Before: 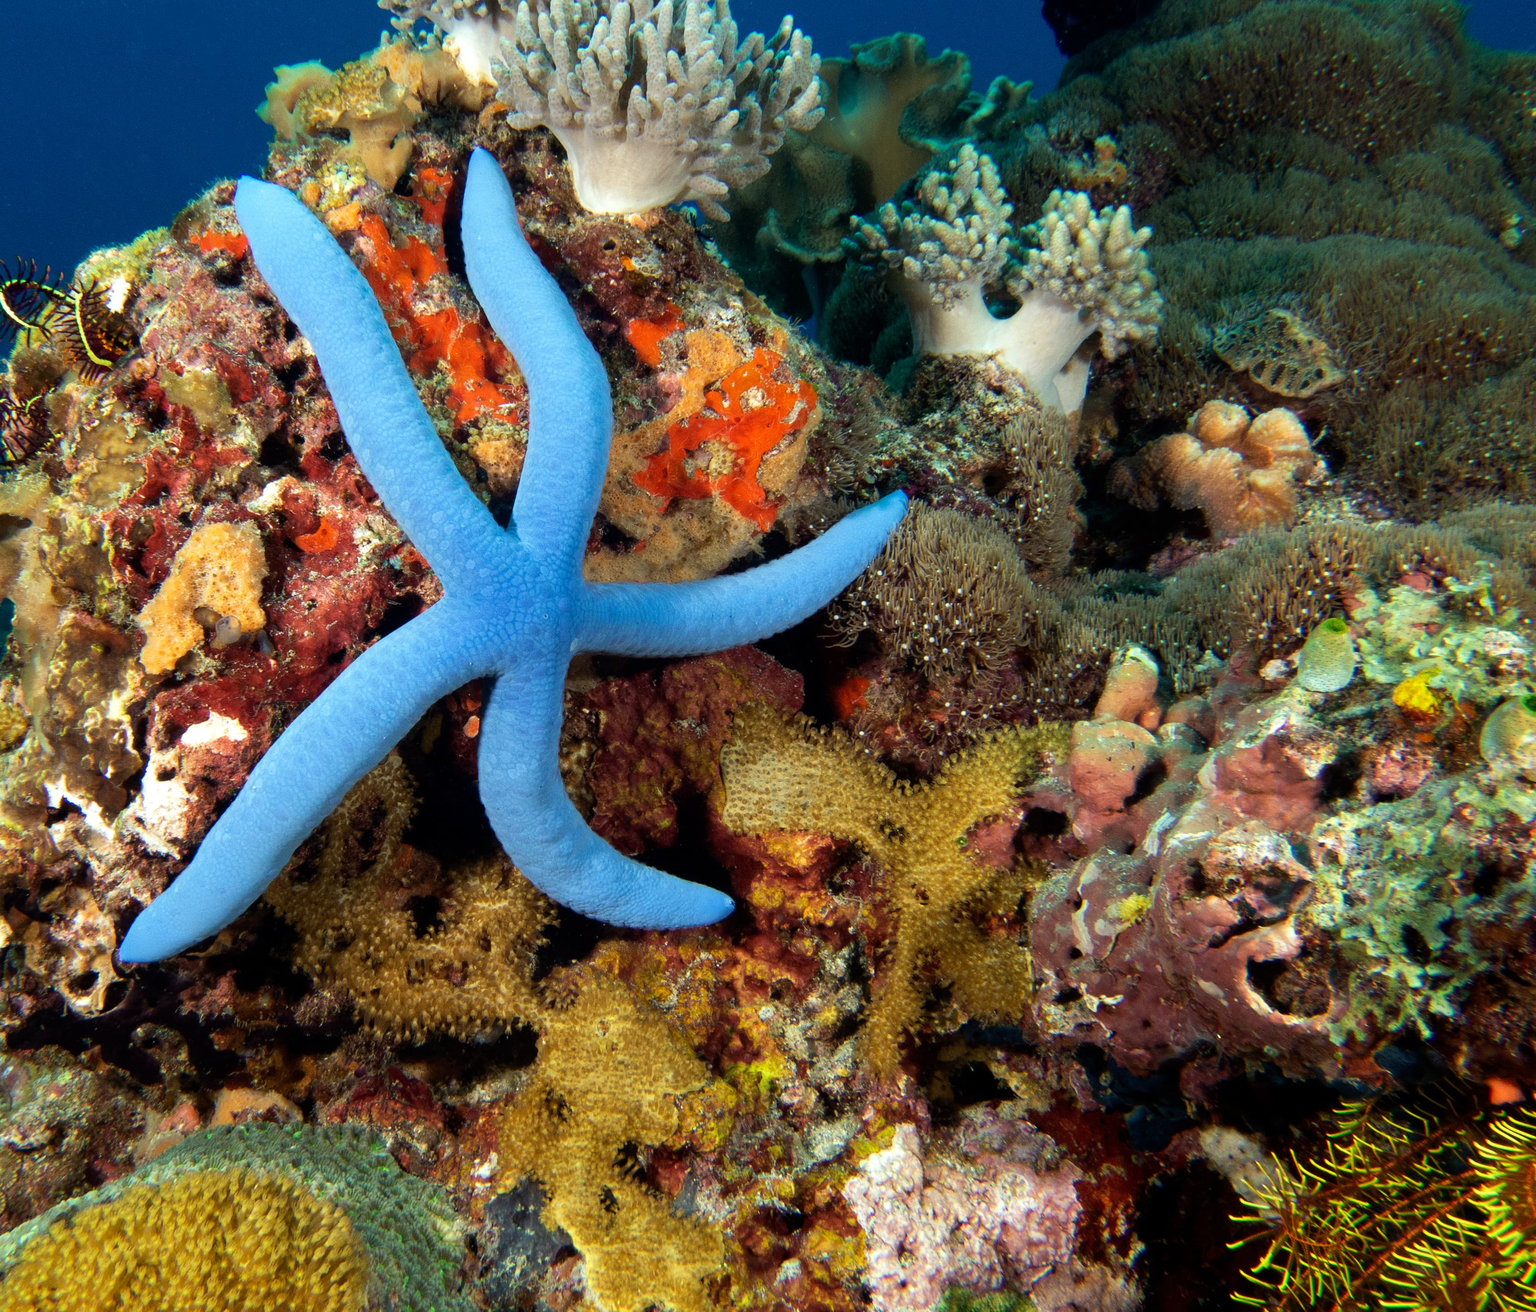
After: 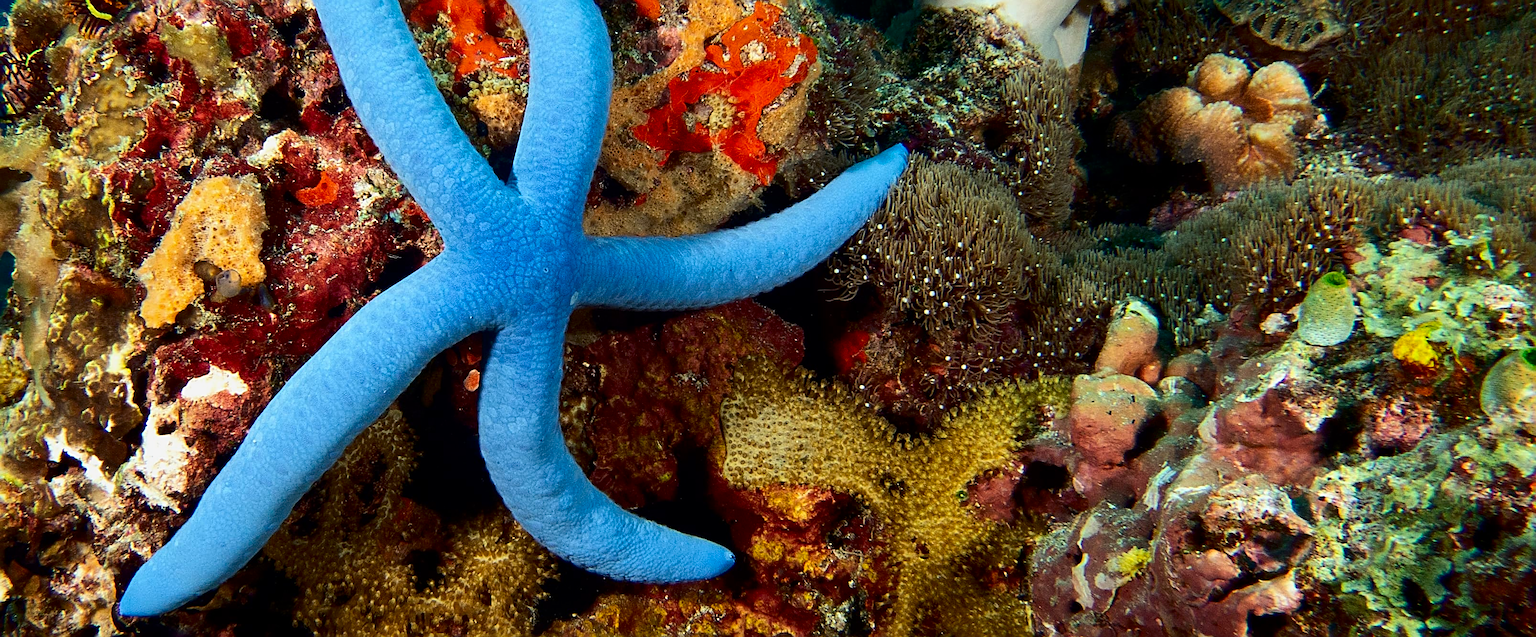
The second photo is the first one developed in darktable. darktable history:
contrast brightness saturation: contrast 0.204, brightness -0.112, saturation 0.098
shadows and highlights: shadows 25.85, white point adjustment -3.12, highlights -30.23
sharpen: radius 2.793, amount 0.714
crop and rotate: top 26.452%, bottom 24.945%
